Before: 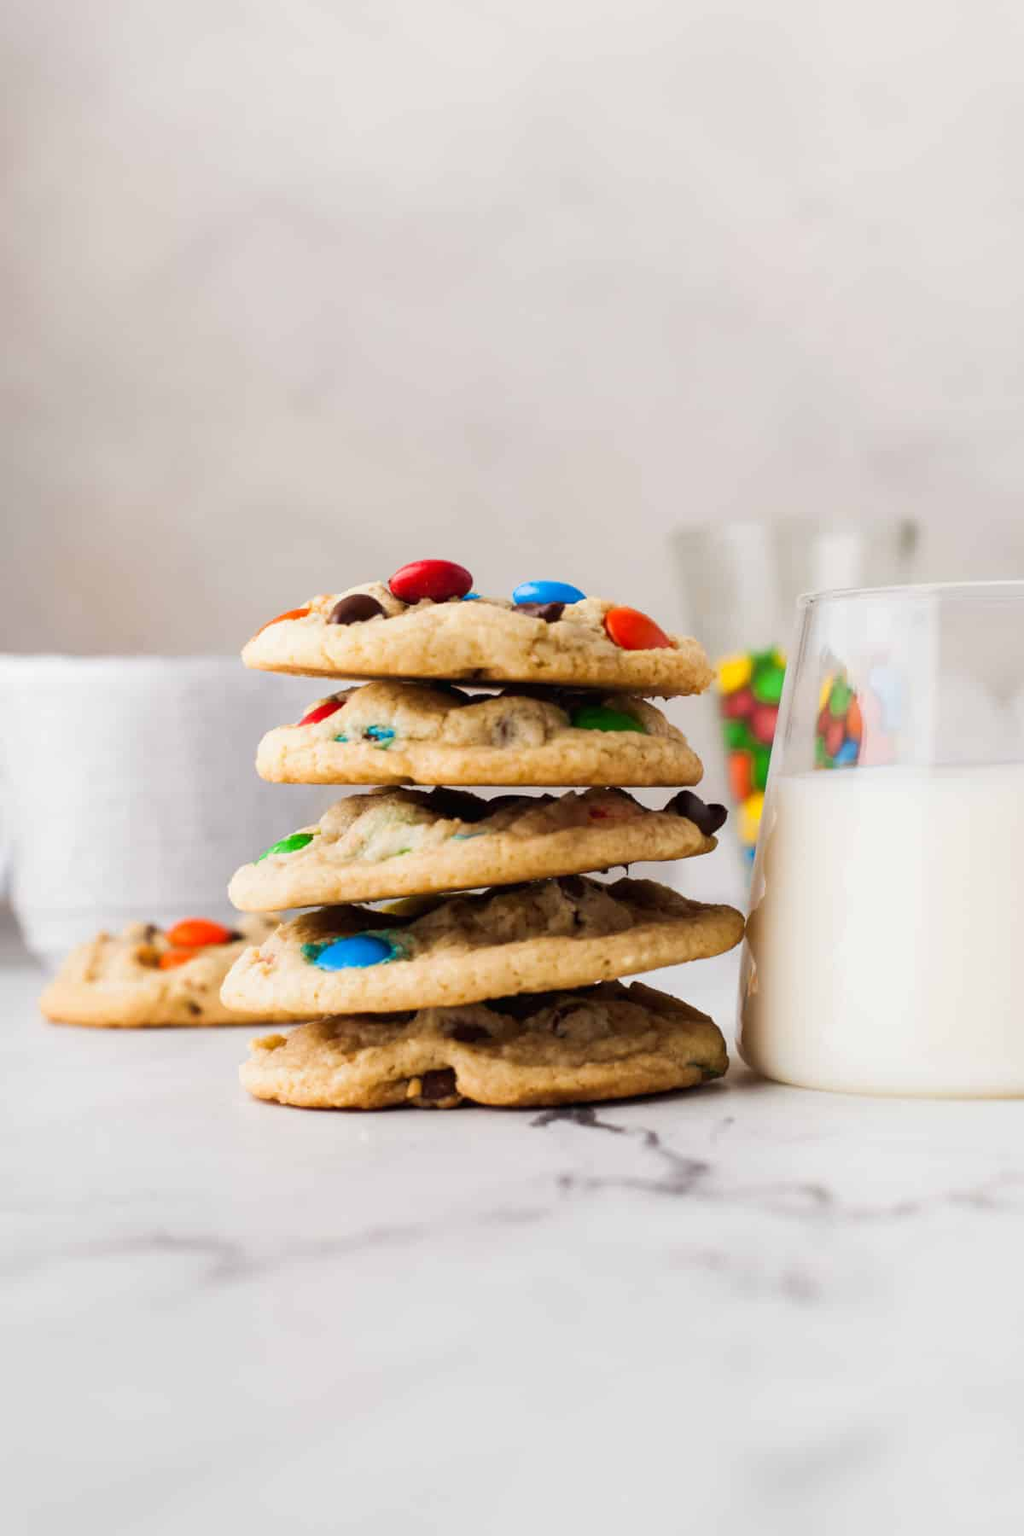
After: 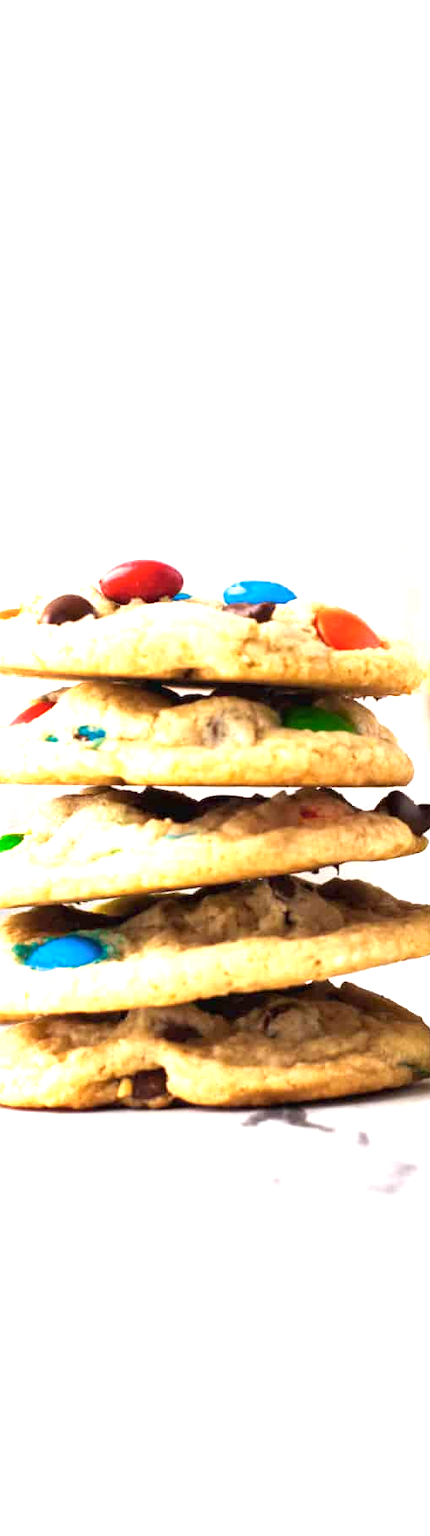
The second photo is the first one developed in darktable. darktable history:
color zones: curves: ch0 [(0.25, 0.5) (0.636, 0.25) (0.75, 0.5)]
exposure: exposure 1.272 EV, compensate highlight preservation false
crop: left 28.284%, right 29.587%
